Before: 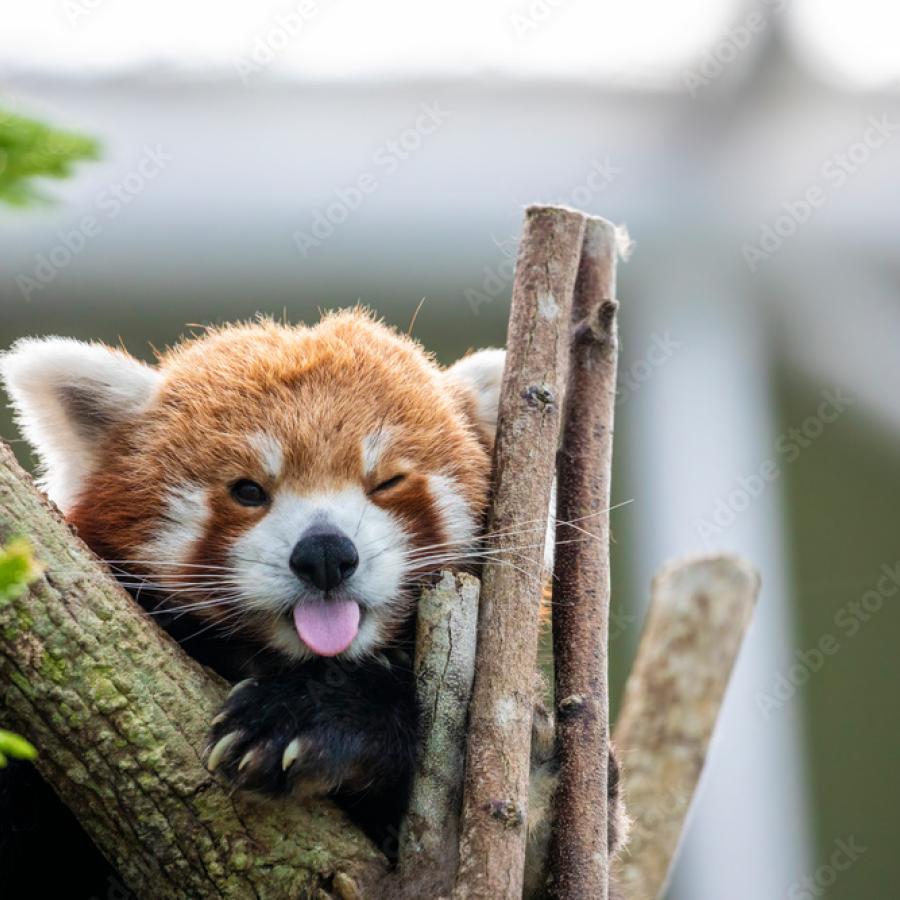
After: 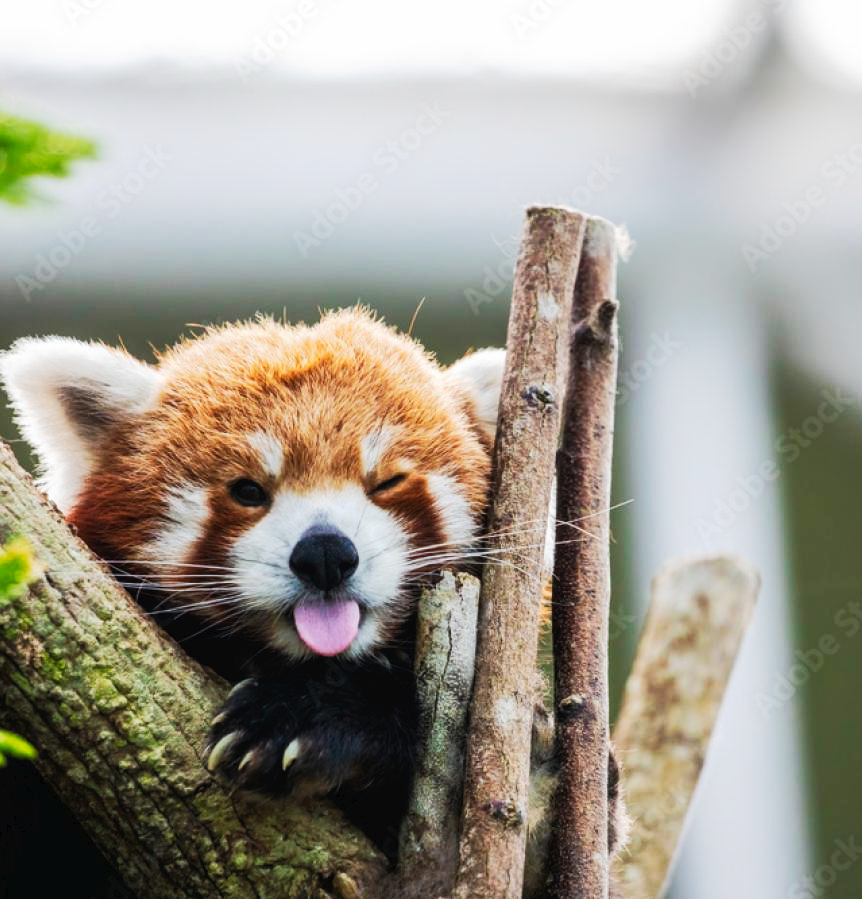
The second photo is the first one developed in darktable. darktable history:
crop: right 4.126%, bottom 0.031%
tone curve: curves: ch0 [(0, 0) (0.003, 0.023) (0.011, 0.024) (0.025, 0.026) (0.044, 0.035) (0.069, 0.05) (0.1, 0.071) (0.136, 0.098) (0.177, 0.135) (0.224, 0.172) (0.277, 0.227) (0.335, 0.296) (0.399, 0.372) (0.468, 0.462) (0.543, 0.58) (0.623, 0.697) (0.709, 0.789) (0.801, 0.86) (0.898, 0.918) (1, 1)], preserve colors none
